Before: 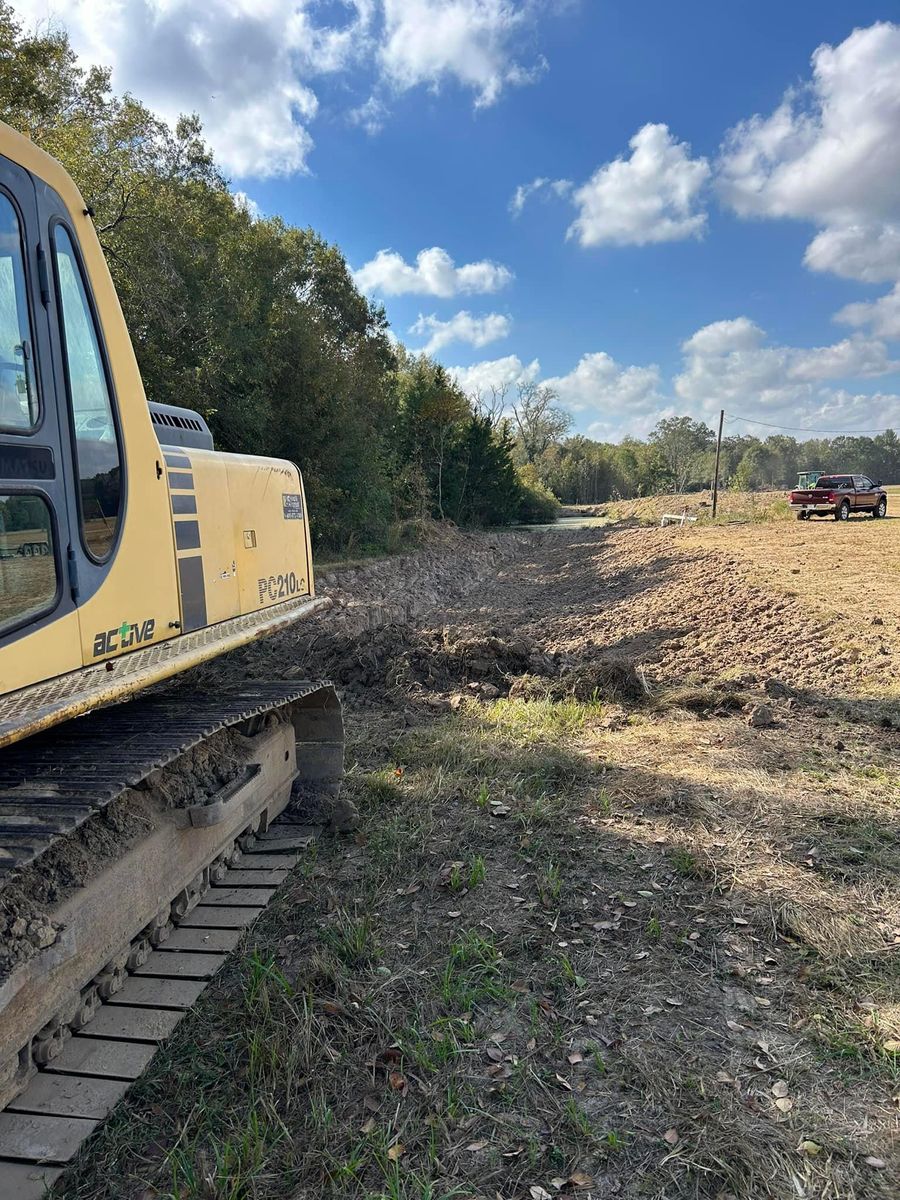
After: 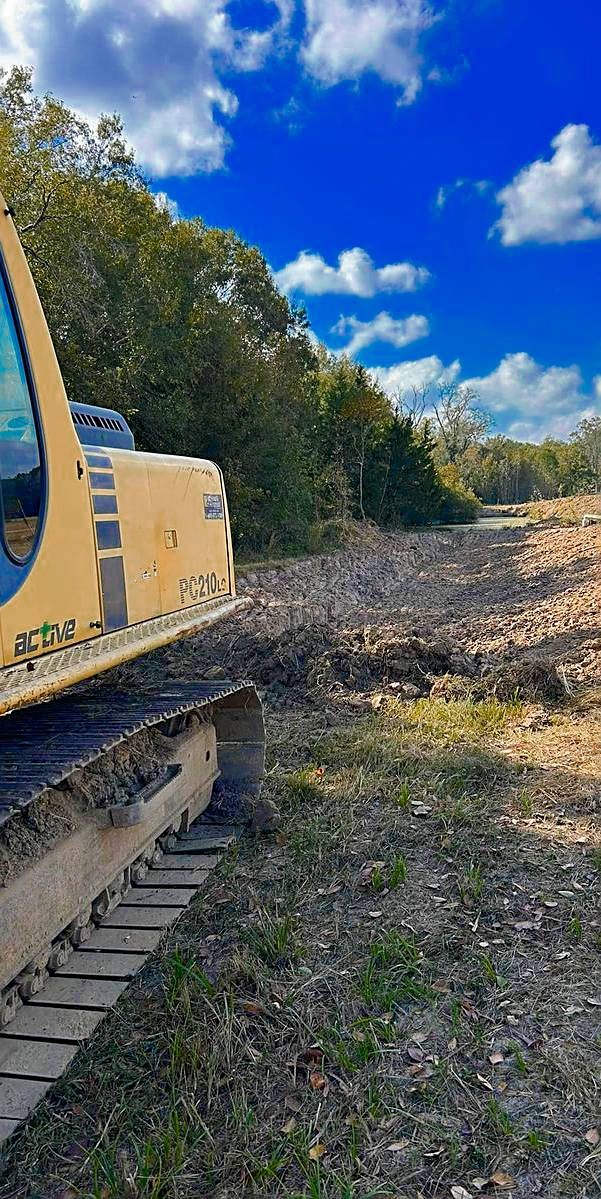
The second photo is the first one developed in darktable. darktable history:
color zones: curves: ch0 [(0, 0.553) (0.123, 0.58) (0.23, 0.419) (0.468, 0.155) (0.605, 0.132) (0.723, 0.063) (0.833, 0.172) (0.921, 0.468)]; ch1 [(0.025, 0.645) (0.229, 0.584) (0.326, 0.551) (0.537, 0.446) (0.599, 0.911) (0.708, 1) (0.805, 0.944)]; ch2 [(0.086, 0.468) (0.254, 0.464) (0.638, 0.564) (0.702, 0.592) (0.768, 0.564)]
crop and rotate: left 8.778%, right 24.42%
sharpen: on, module defaults
color balance rgb: power › hue 74.09°, perceptual saturation grading › global saturation 20%, perceptual saturation grading › highlights -25.898%, perceptual saturation grading › shadows 24.95%, perceptual brilliance grading › mid-tones 10.872%, perceptual brilliance grading › shadows 14.785%
